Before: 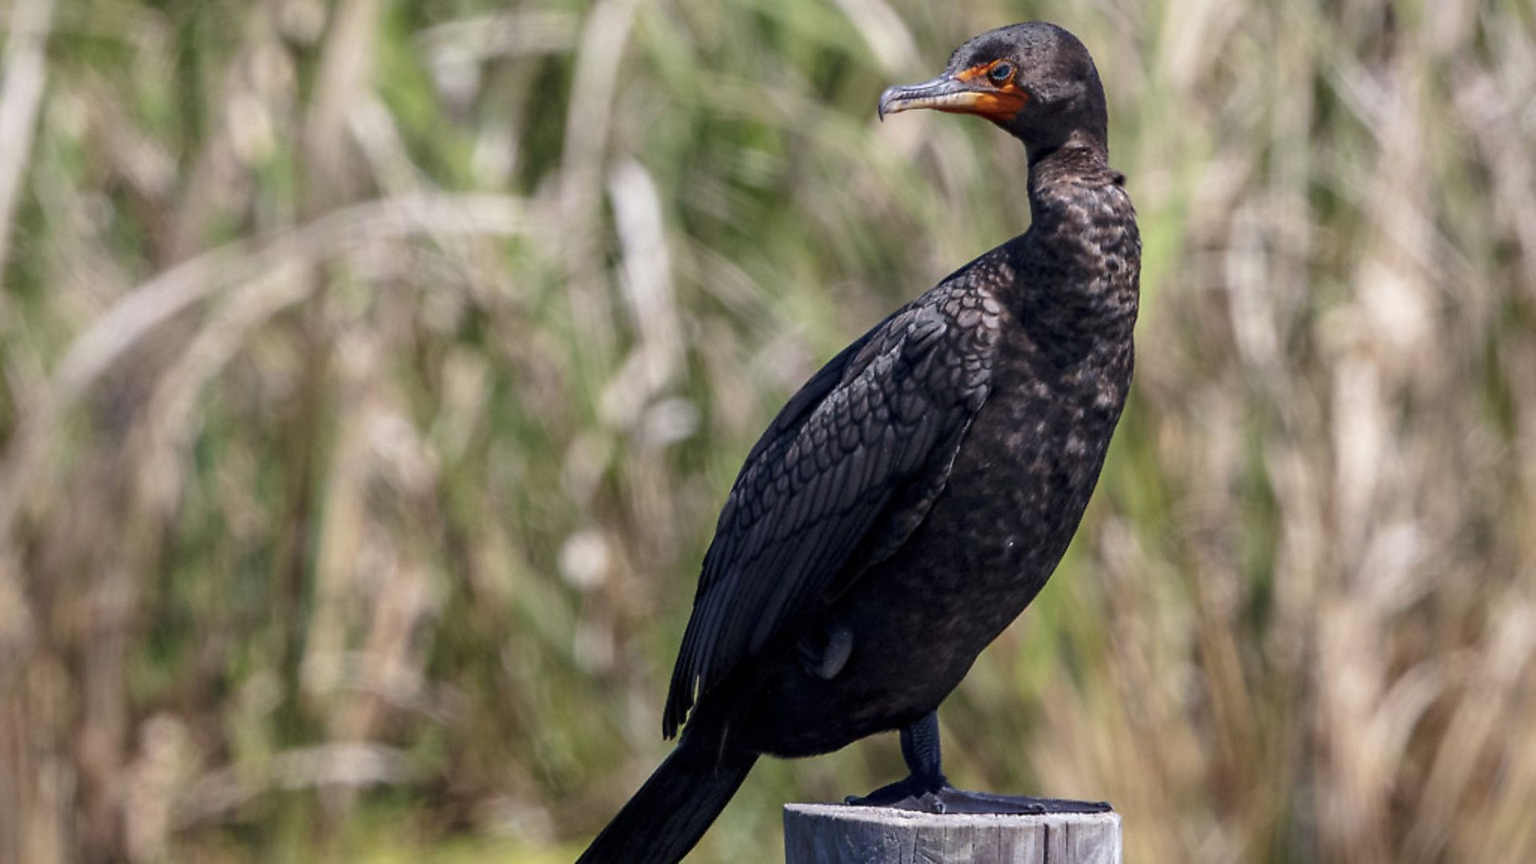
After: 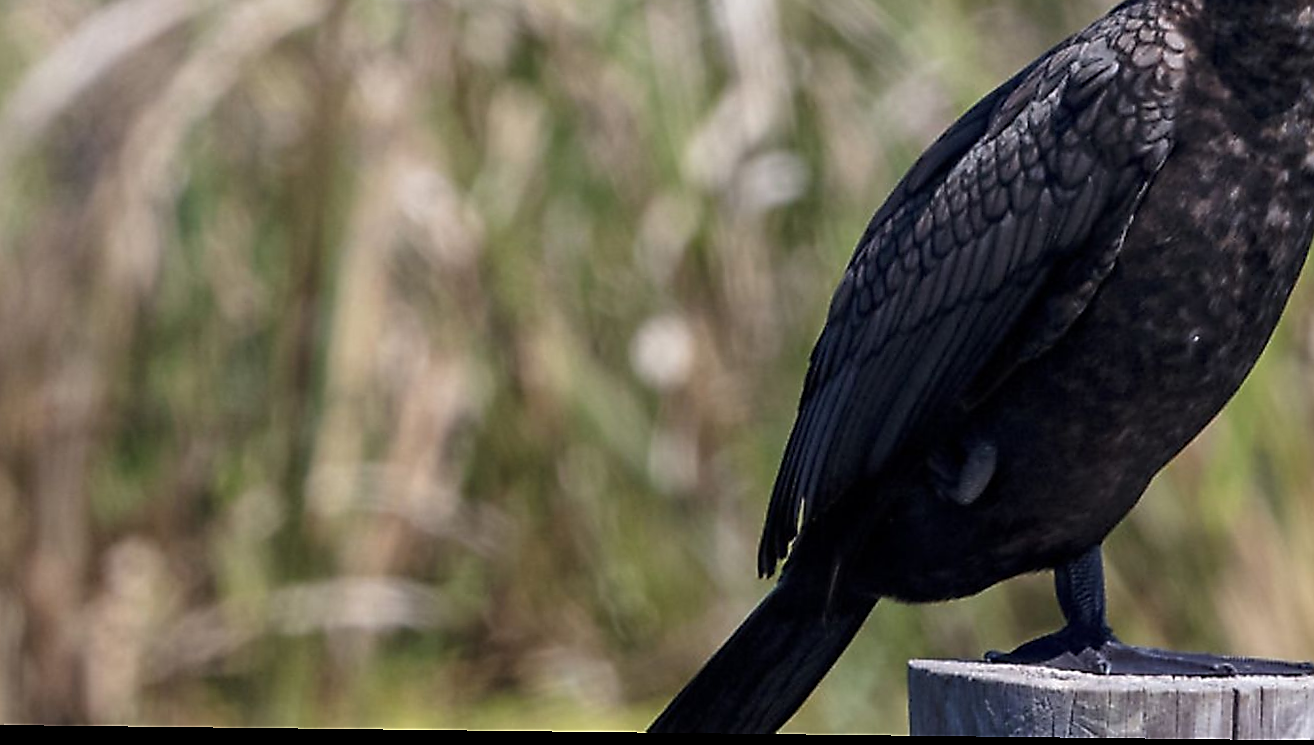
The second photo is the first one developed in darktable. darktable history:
sharpen: radius 1.398, amount 1.243, threshold 0.839
crop and rotate: angle -0.676°, left 3.789%, top 32.381%, right 28.18%
